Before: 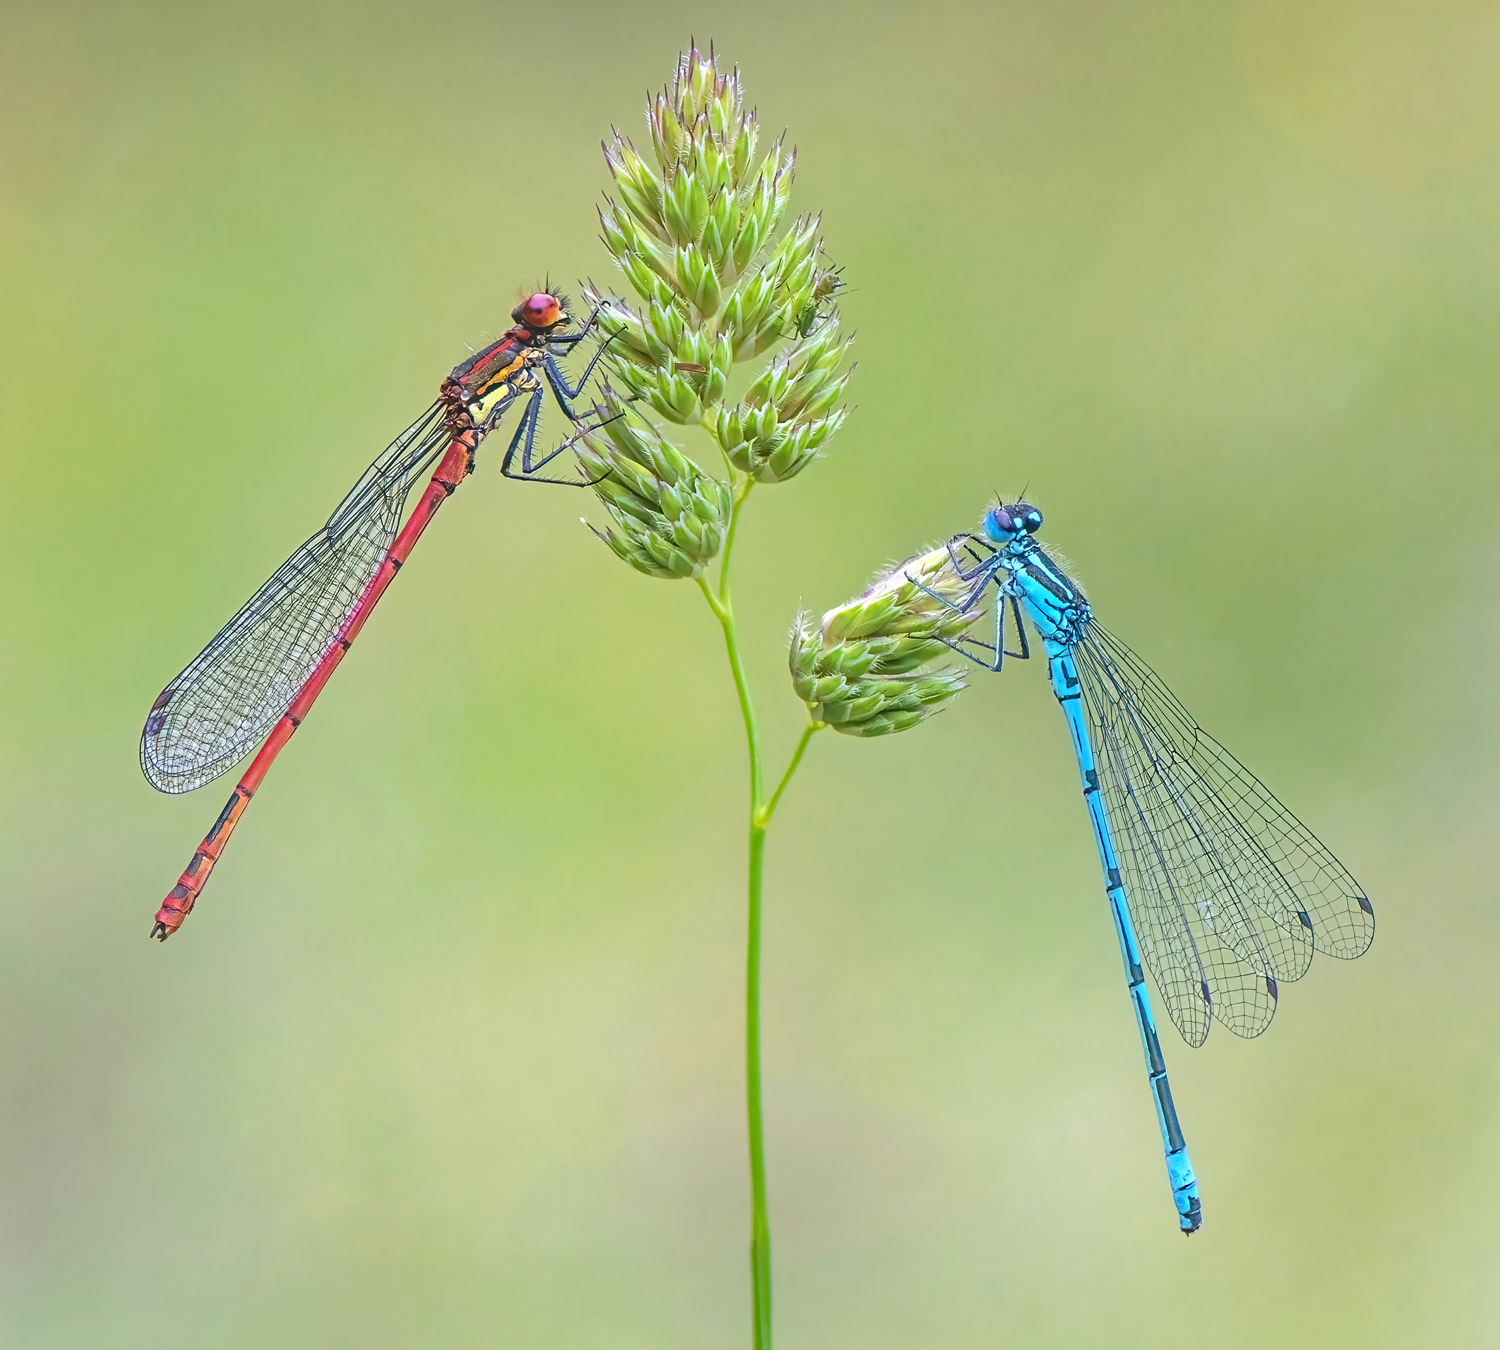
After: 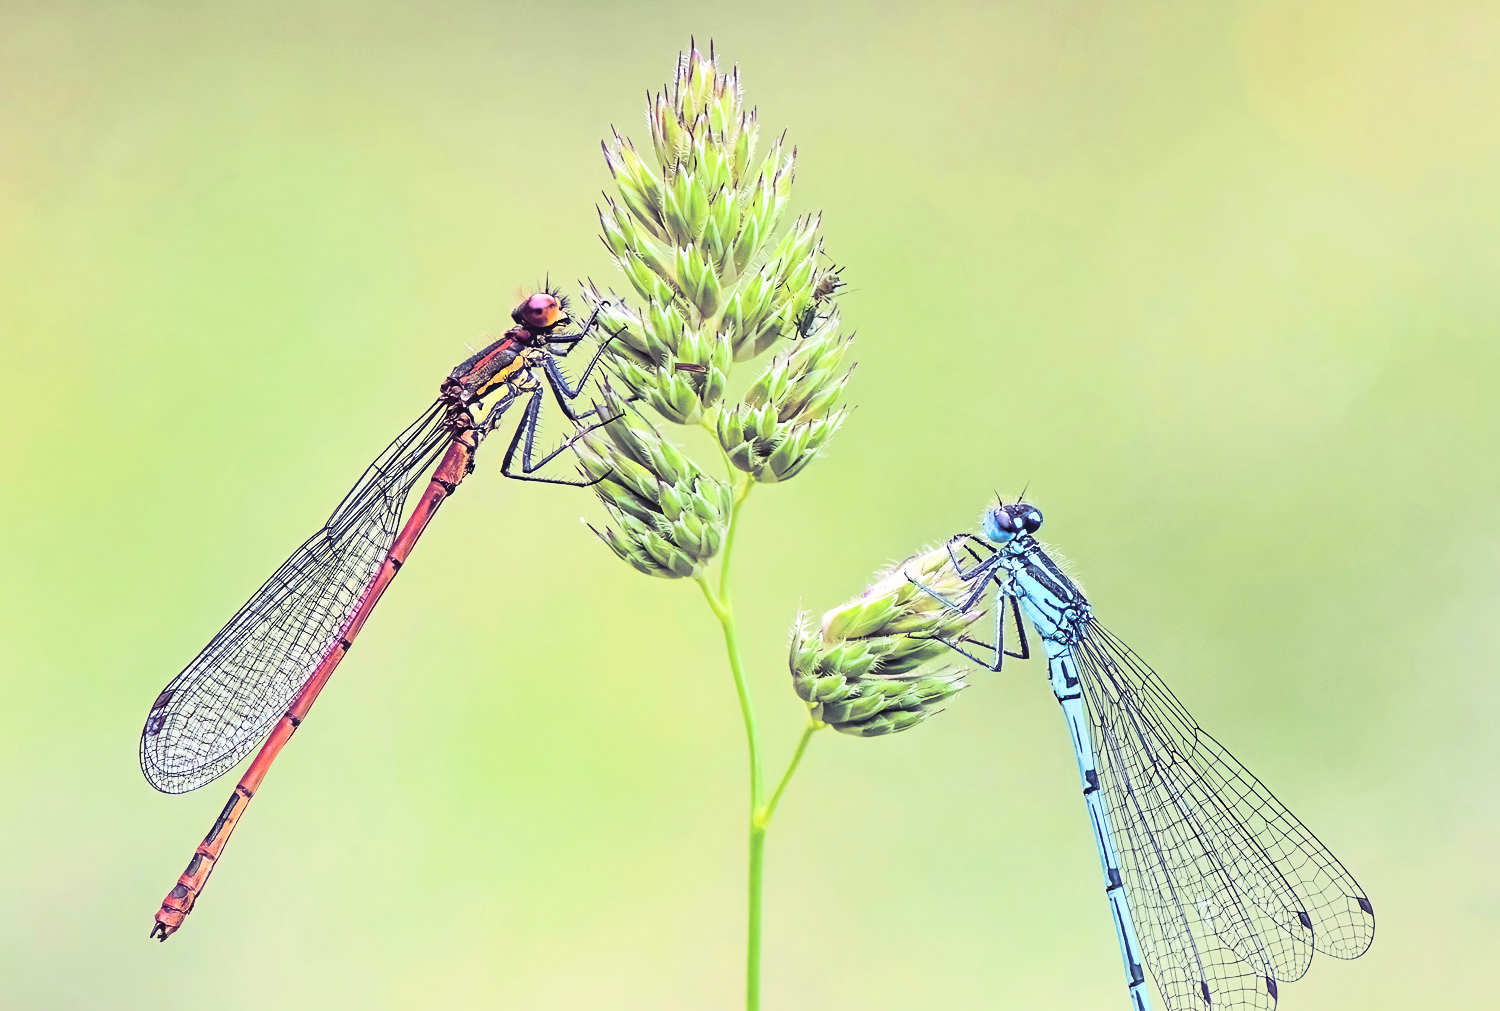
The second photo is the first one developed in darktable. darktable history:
split-toning: shadows › hue 255.6°, shadows › saturation 0.66, highlights › hue 43.2°, highlights › saturation 0.68, balance -50.1
contrast brightness saturation: contrast 0.39, brightness 0.1
white balance: emerald 1
crop: bottom 24.967%
